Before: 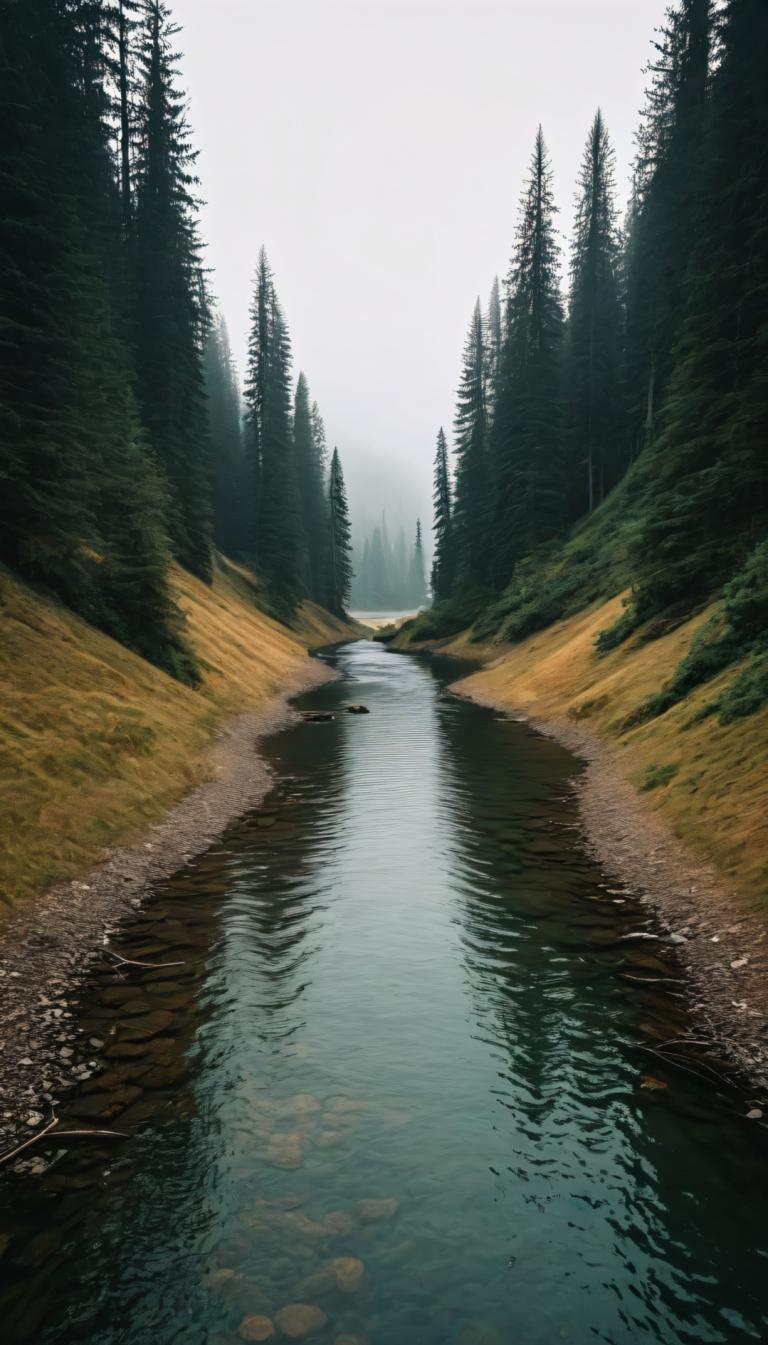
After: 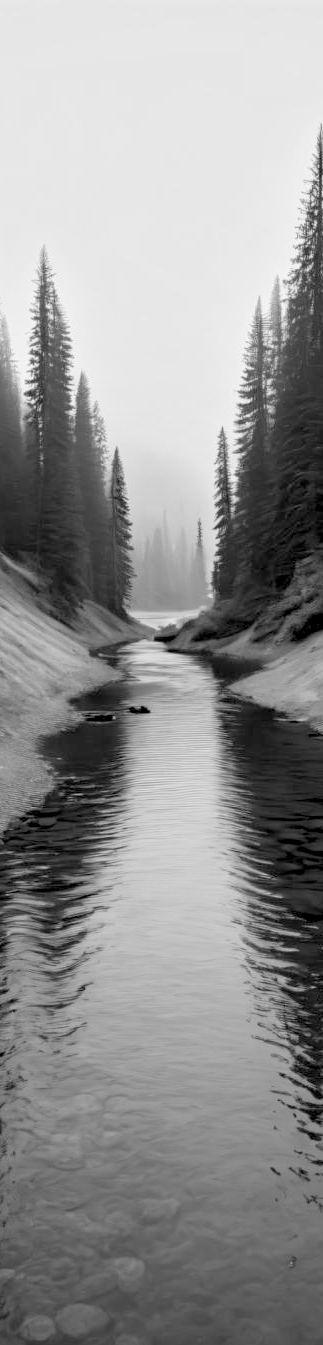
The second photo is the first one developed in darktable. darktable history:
crop: left 28.583%, right 29.231%
rgb levels: levels [[0.013, 0.434, 0.89], [0, 0.5, 1], [0, 0.5, 1]]
monochrome: a 16.01, b -2.65, highlights 0.52
tone equalizer: -8 EV -0.002 EV, -7 EV 0.005 EV, -6 EV -0.009 EV, -5 EV 0.011 EV, -4 EV -0.012 EV, -3 EV 0.007 EV, -2 EV -0.062 EV, -1 EV -0.293 EV, +0 EV -0.582 EV, smoothing diameter 2%, edges refinement/feathering 20, mask exposure compensation -1.57 EV, filter diffusion 5
contrast brightness saturation: brightness 0.09, saturation 0.19
